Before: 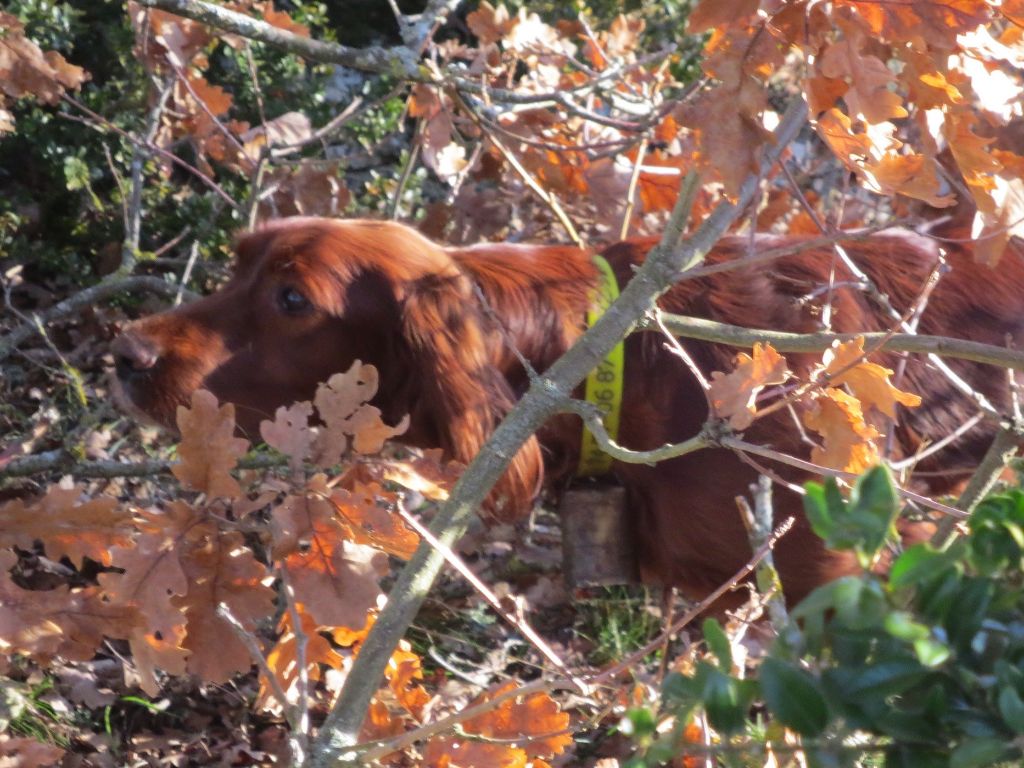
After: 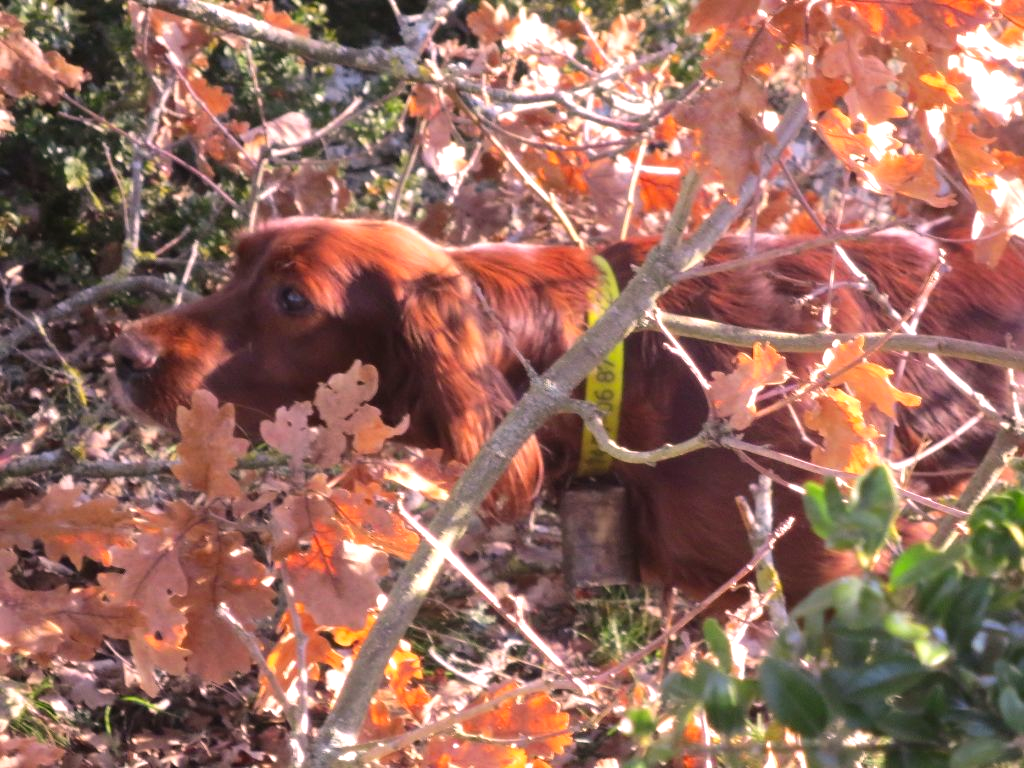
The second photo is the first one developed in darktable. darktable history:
color correction: highlights a* 14.52, highlights b* 4.84
exposure: black level correction 0, exposure 0.5 EV, compensate exposure bias true, compensate highlight preservation false
